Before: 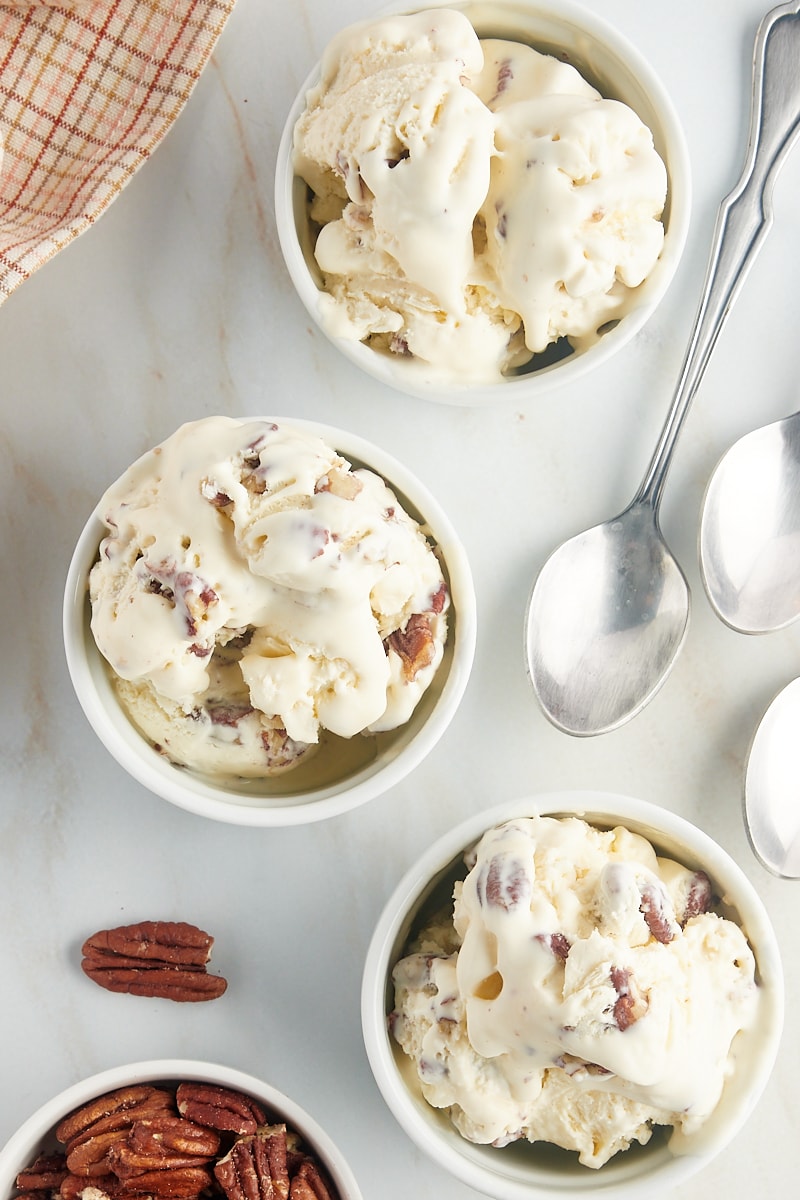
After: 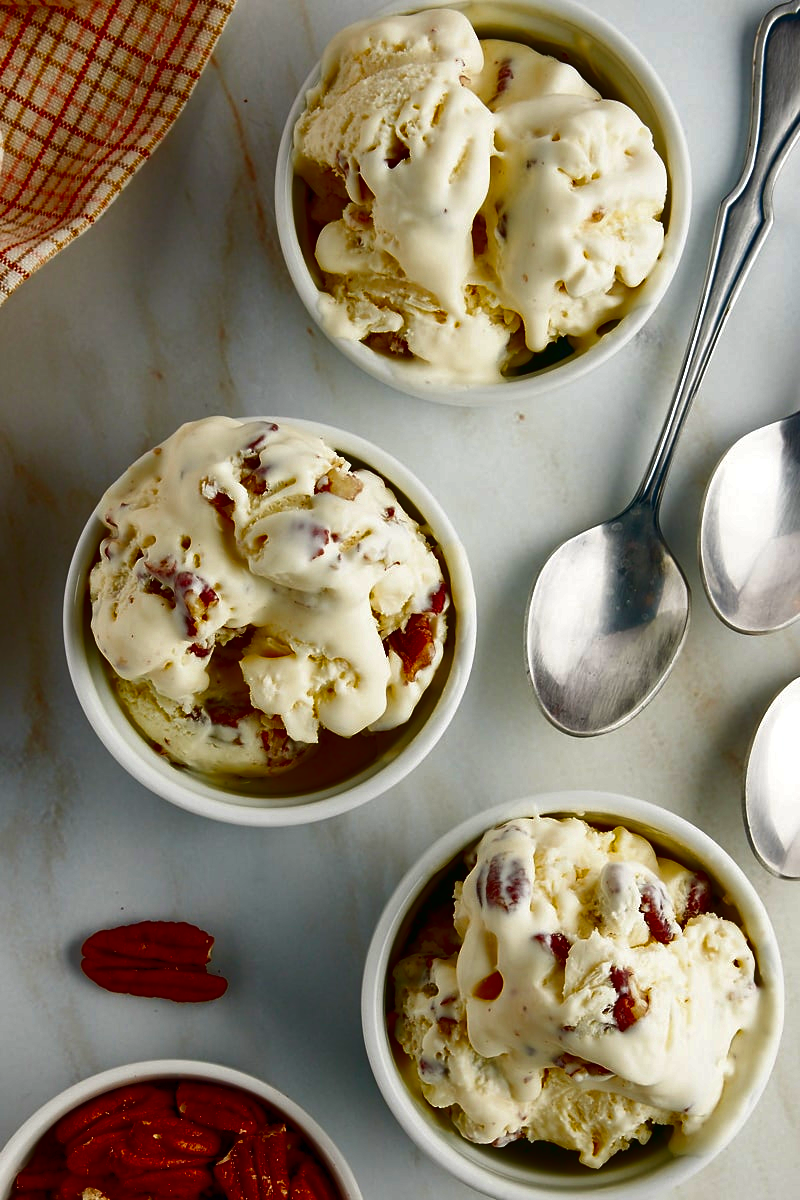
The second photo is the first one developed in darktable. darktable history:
contrast brightness saturation: brightness -0.992, saturation 0.982
